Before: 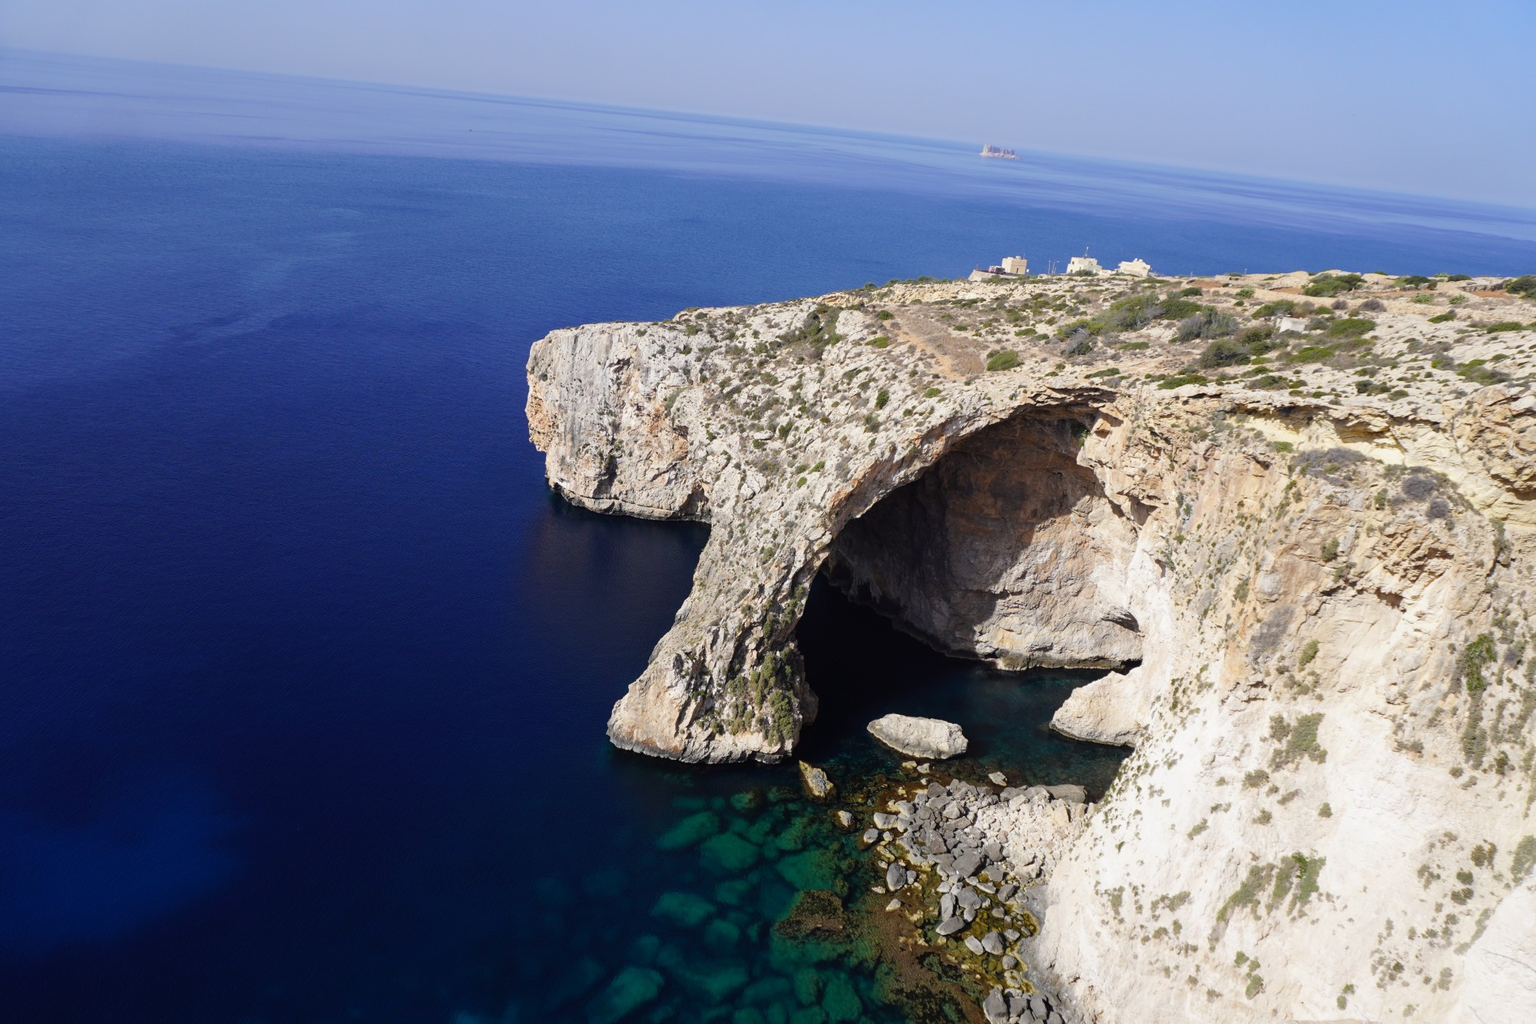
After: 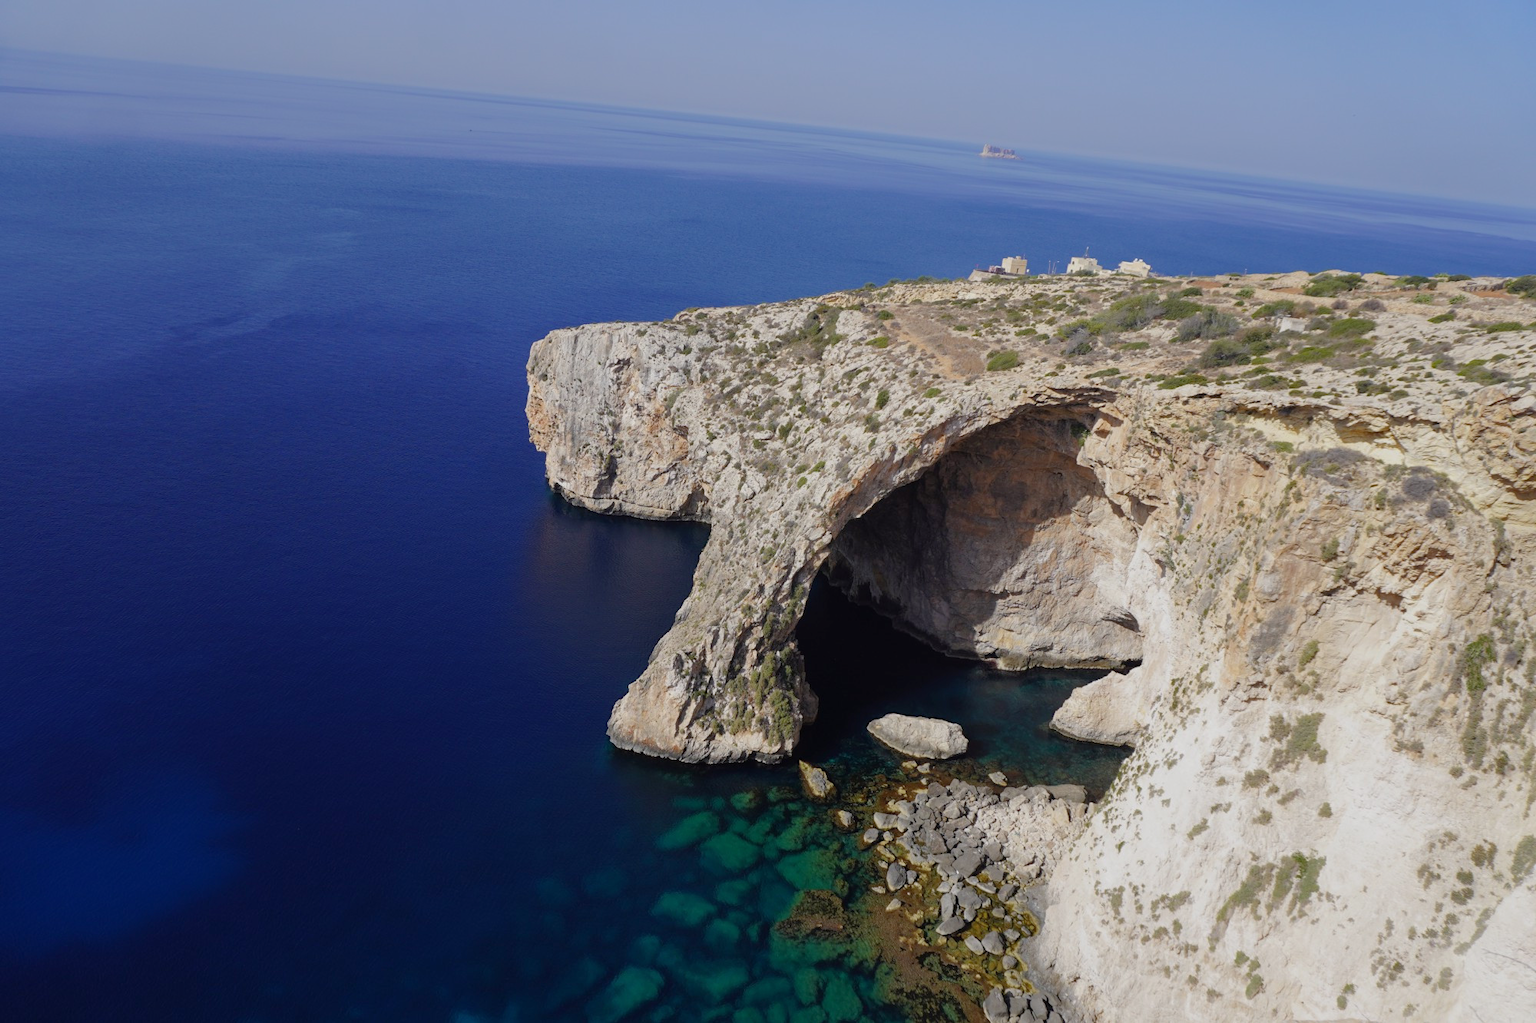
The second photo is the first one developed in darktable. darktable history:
tone equalizer: -8 EV 0.245 EV, -7 EV 0.423 EV, -6 EV 0.401 EV, -5 EV 0.213 EV, -3 EV -0.251 EV, -2 EV -0.441 EV, -1 EV -0.431 EV, +0 EV -0.245 EV, edges refinement/feathering 500, mask exposure compensation -1.57 EV, preserve details no
